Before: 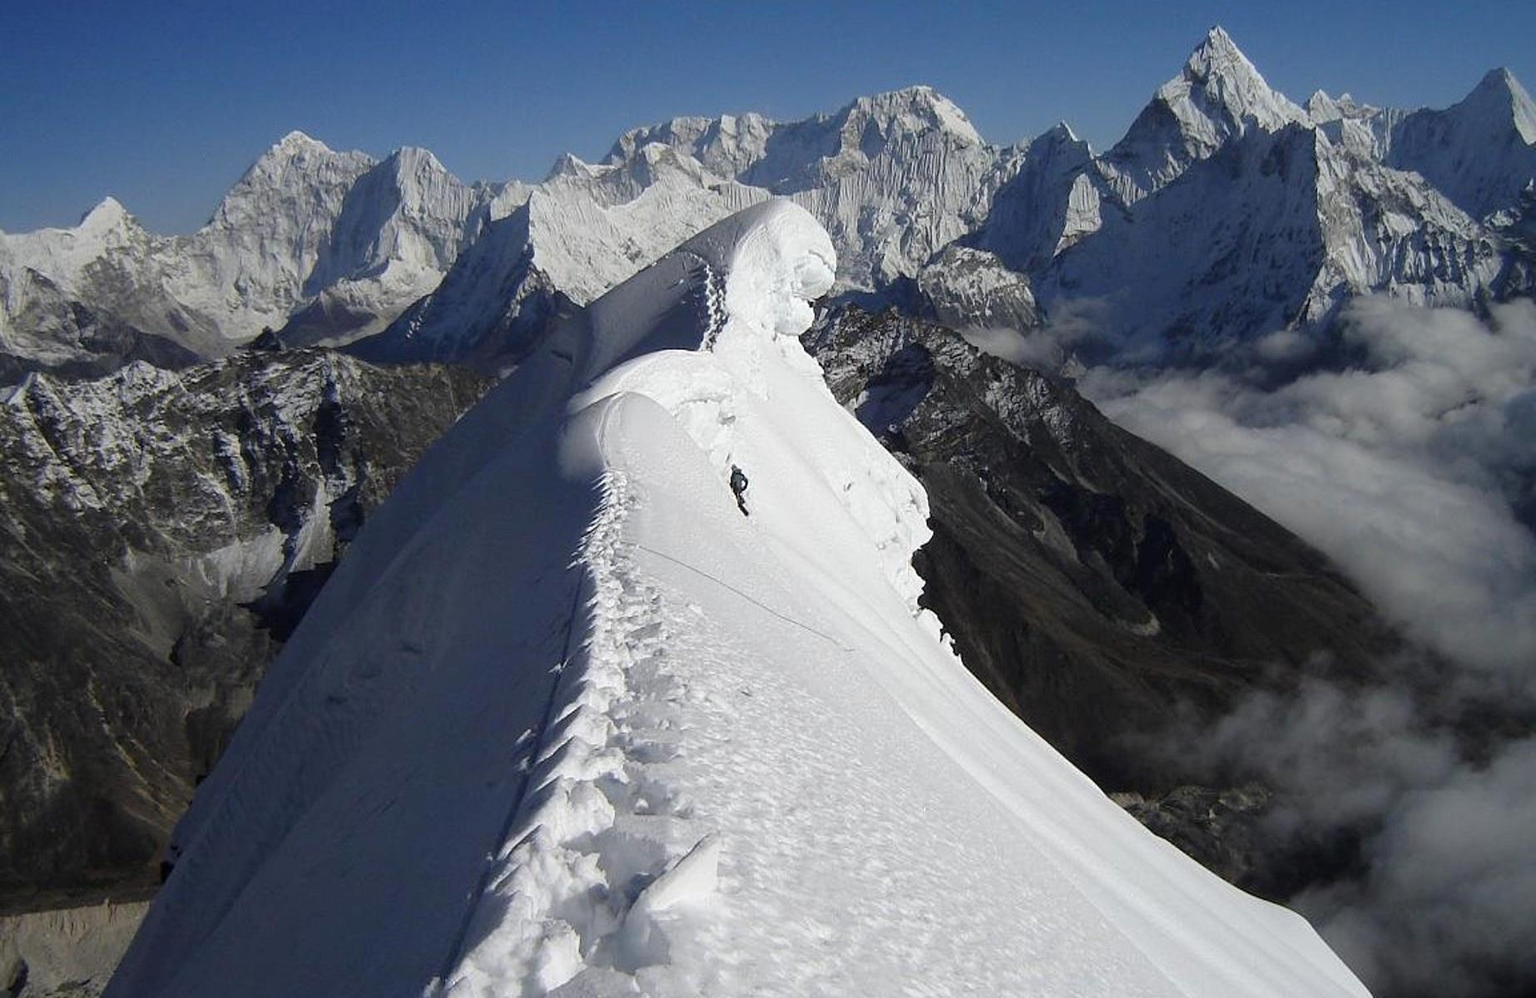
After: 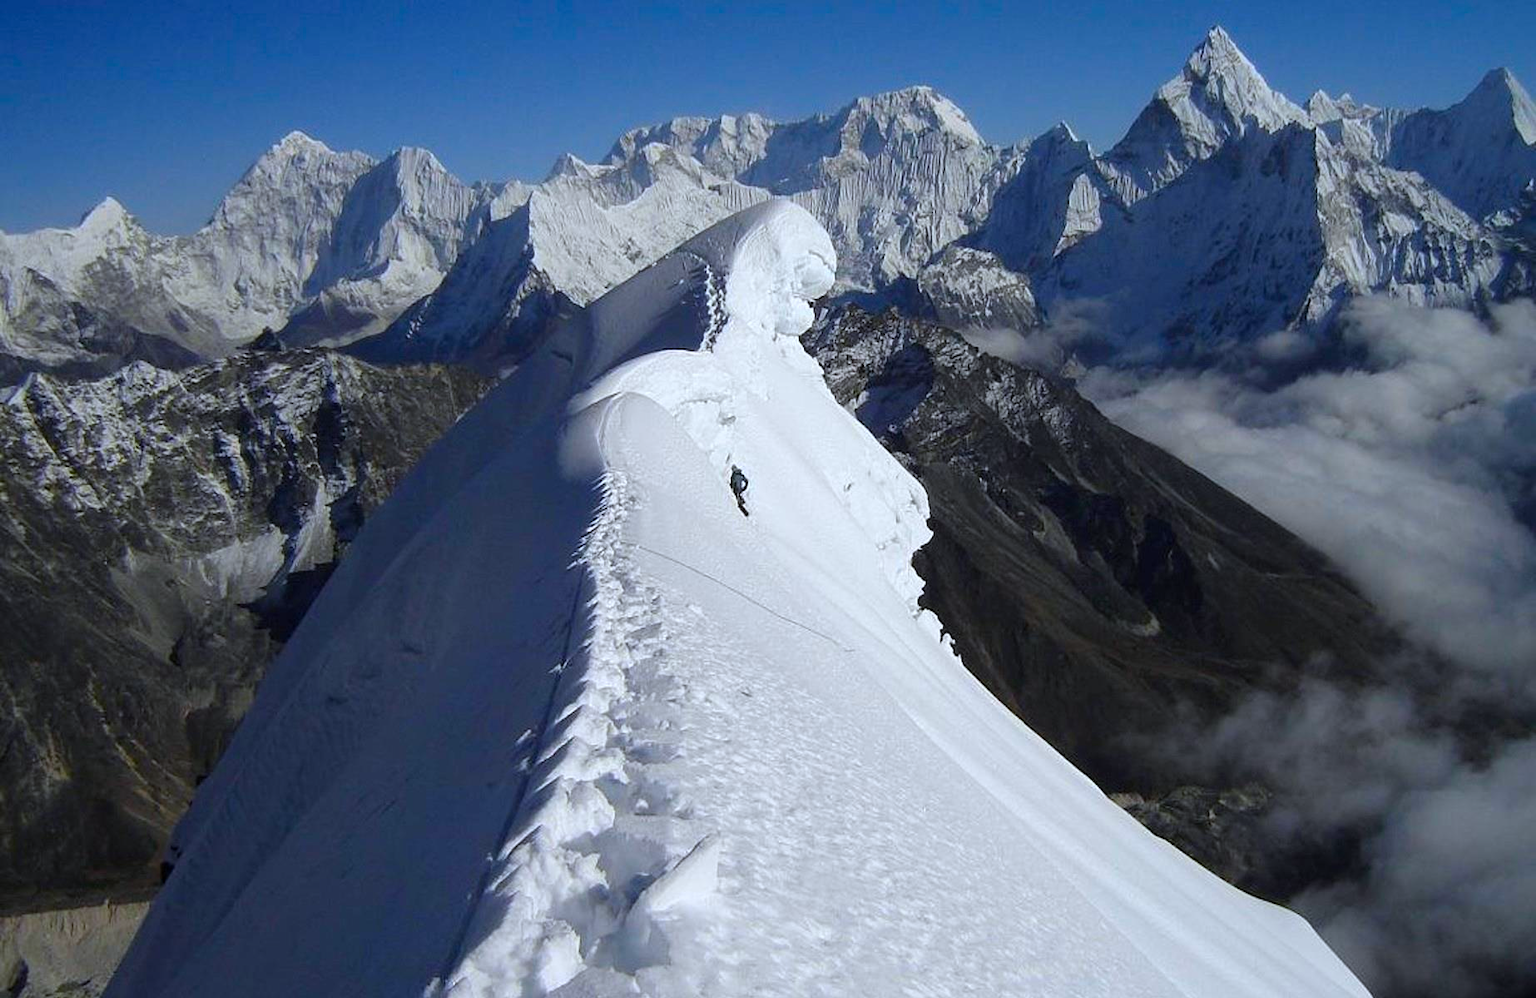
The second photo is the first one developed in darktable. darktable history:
color balance rgb: perceptual saturation grading › global saturation 25%, global vibrance 20%
white balance: red 0.967, blue 1.049
